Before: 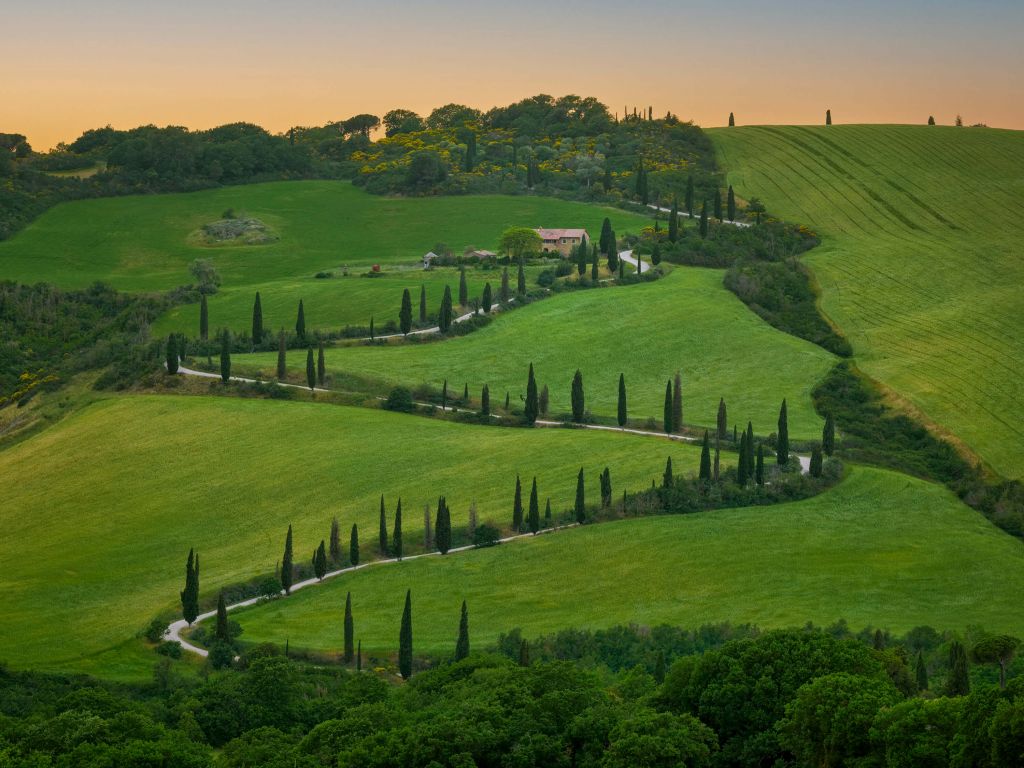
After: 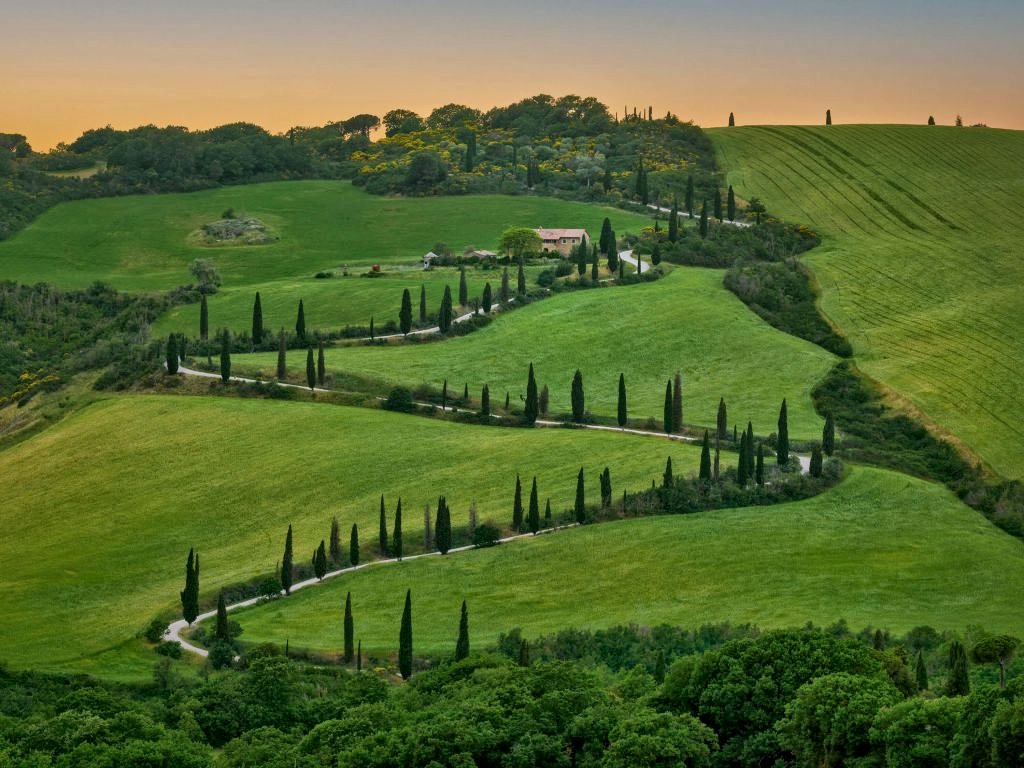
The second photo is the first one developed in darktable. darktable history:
local contrast: mode bilateral grid, contrast 20, coarseness 19, detail 163%, midtone range 0.2
shadows and highlights: on, module defaults
